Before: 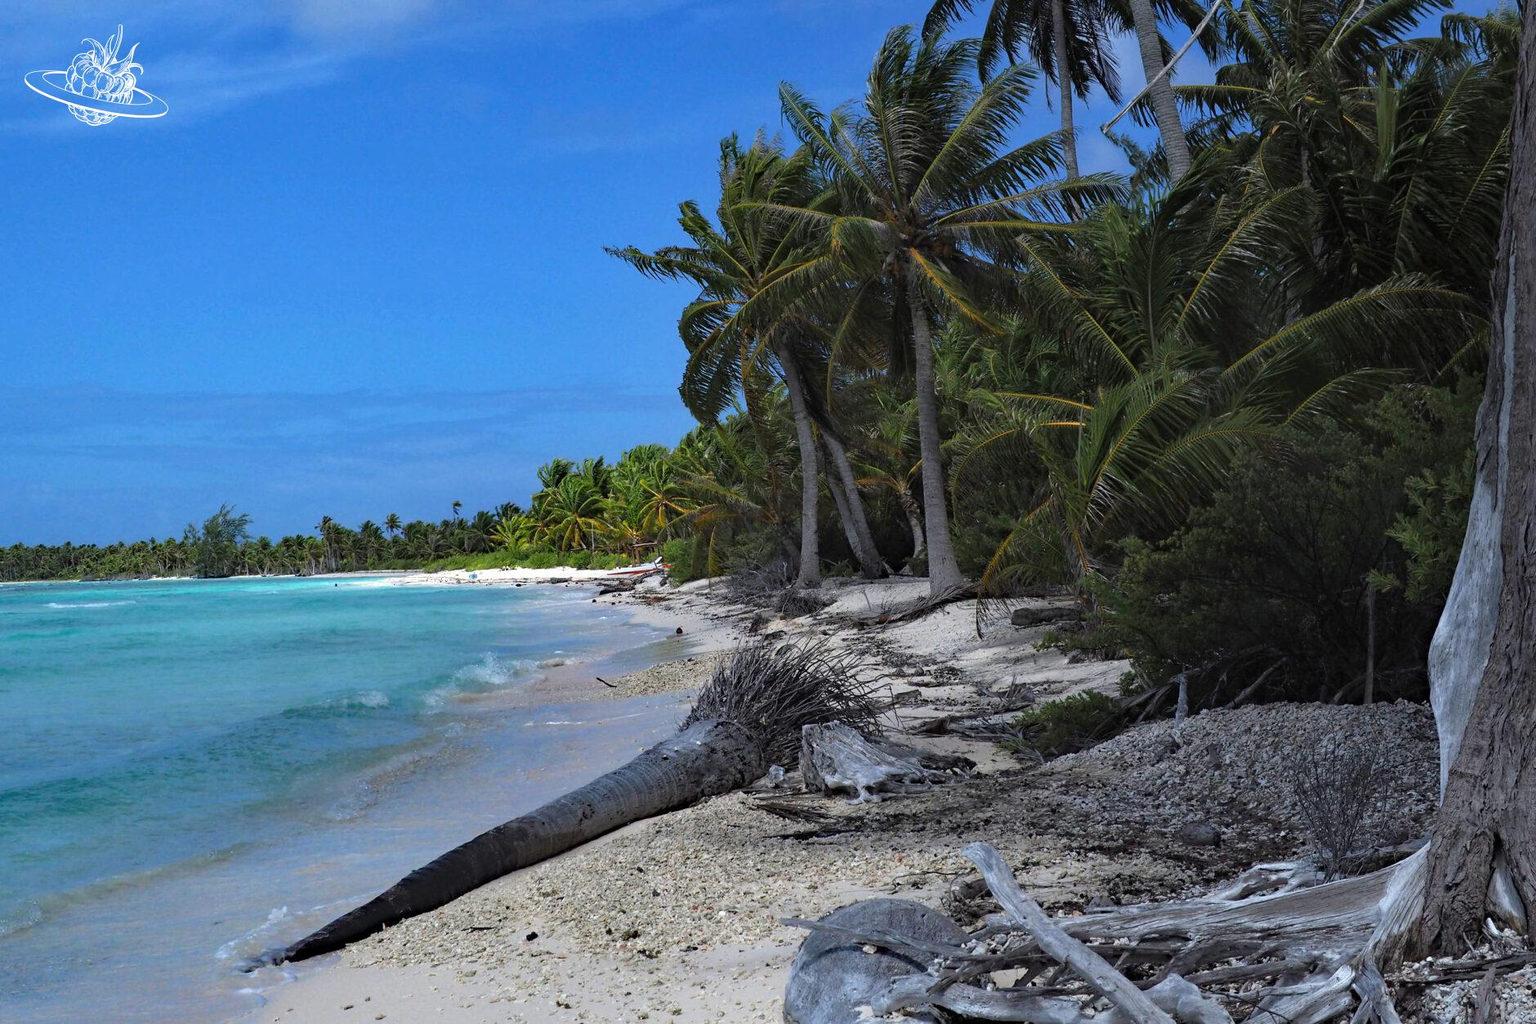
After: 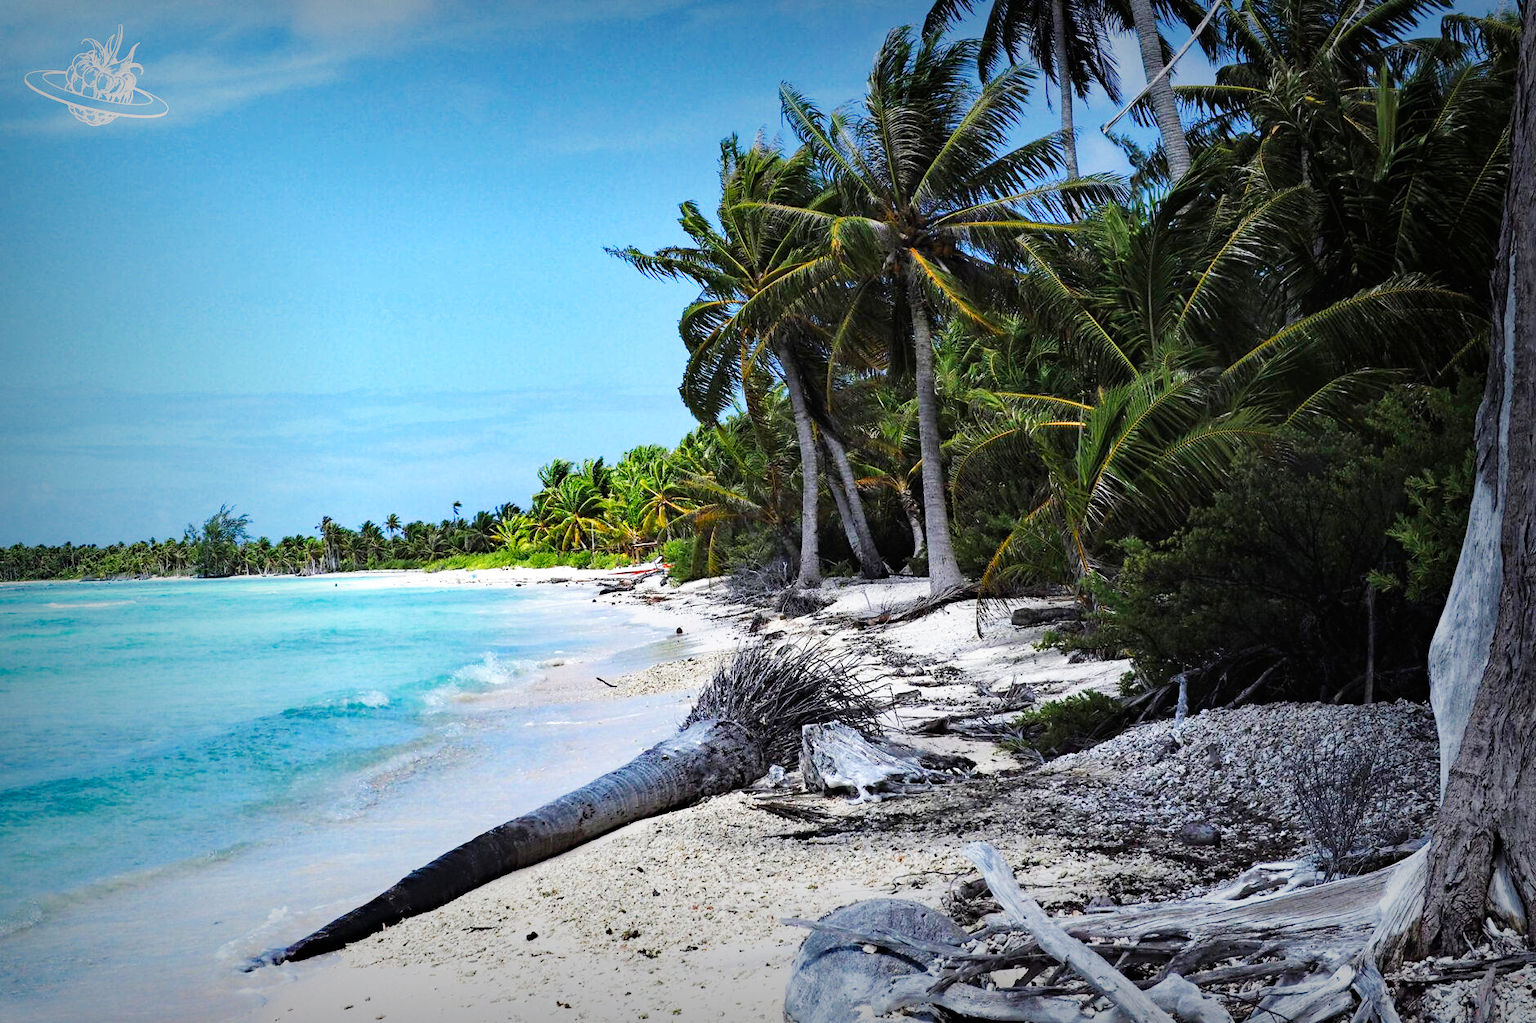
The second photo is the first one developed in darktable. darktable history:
base curve: curves: ch0 [(0, 0) (0.007, 0.004) (0.027, 0.03) (0.046, 0.07) (0.207, 0.54) (0.442, 0.872) (0.673, 0.972) (1, 1)], preserve colors none
vignetting: fall-off start 53.2%, brightness -0.594, saturation 0, automatic ratio true, width/height ratio 1.313, shape 0.22, unbound false
